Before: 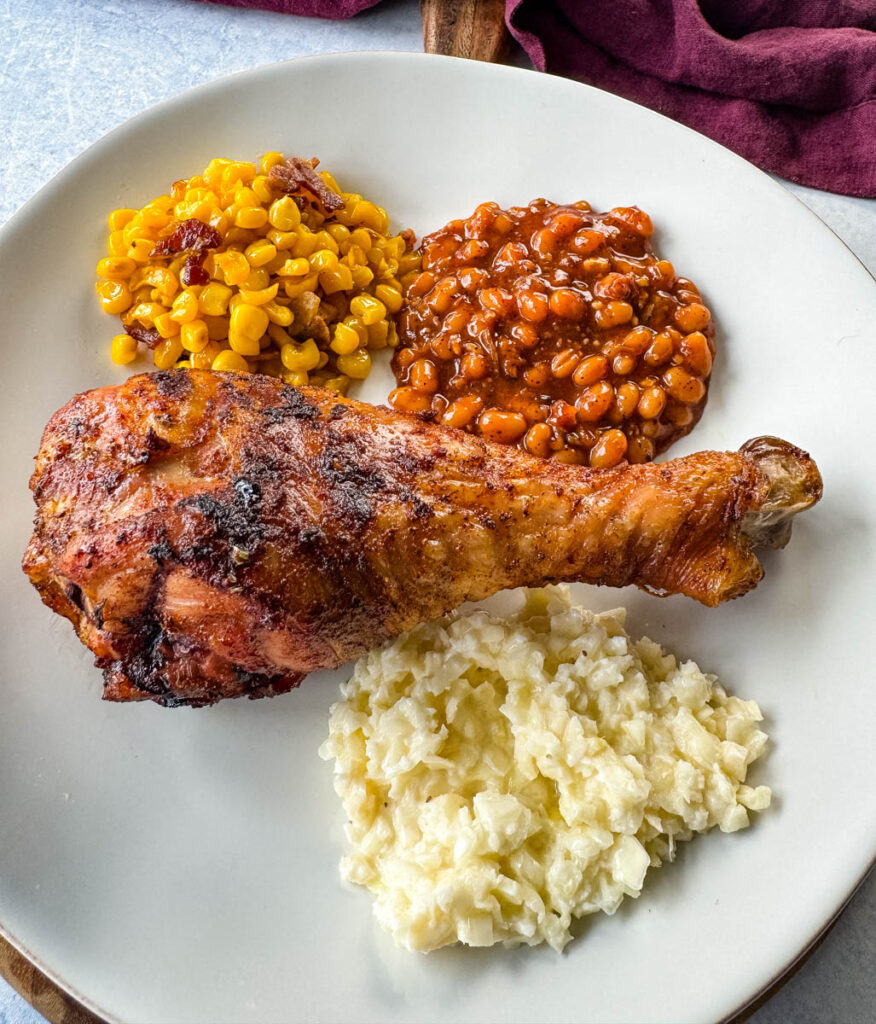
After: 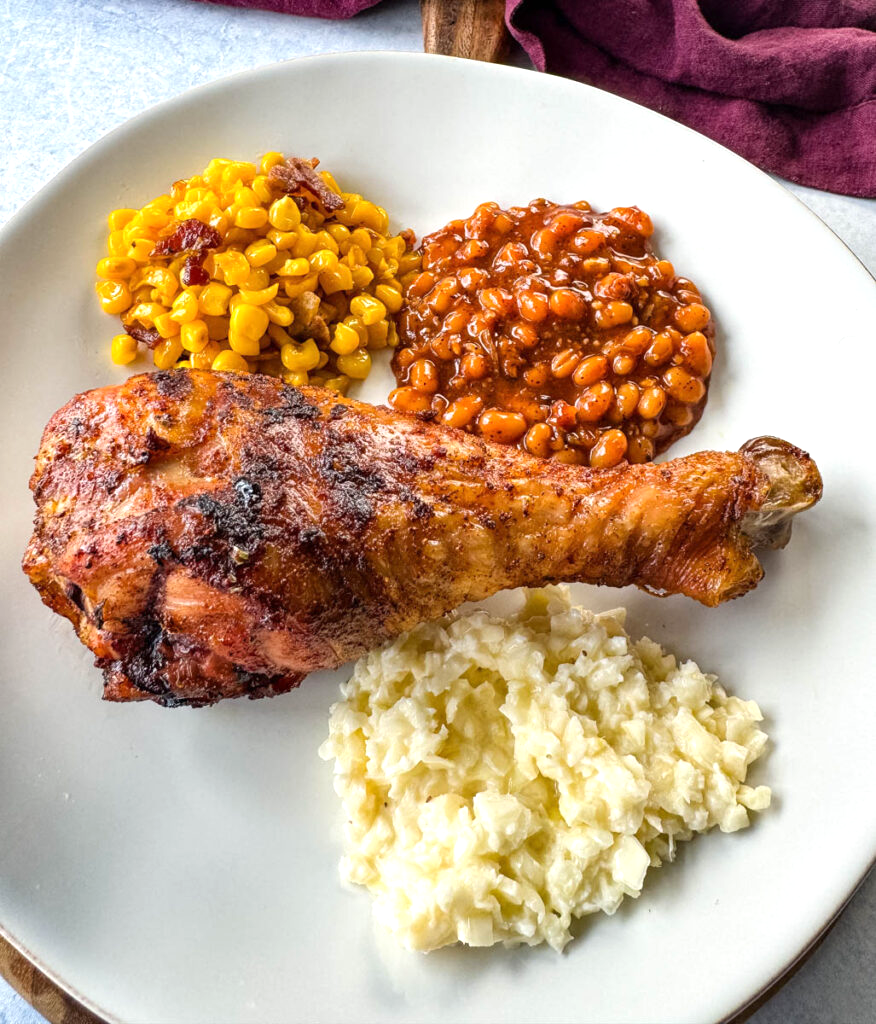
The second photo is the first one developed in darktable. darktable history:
exposure: exposure 0.297 EV, compensate highlight preservation false
